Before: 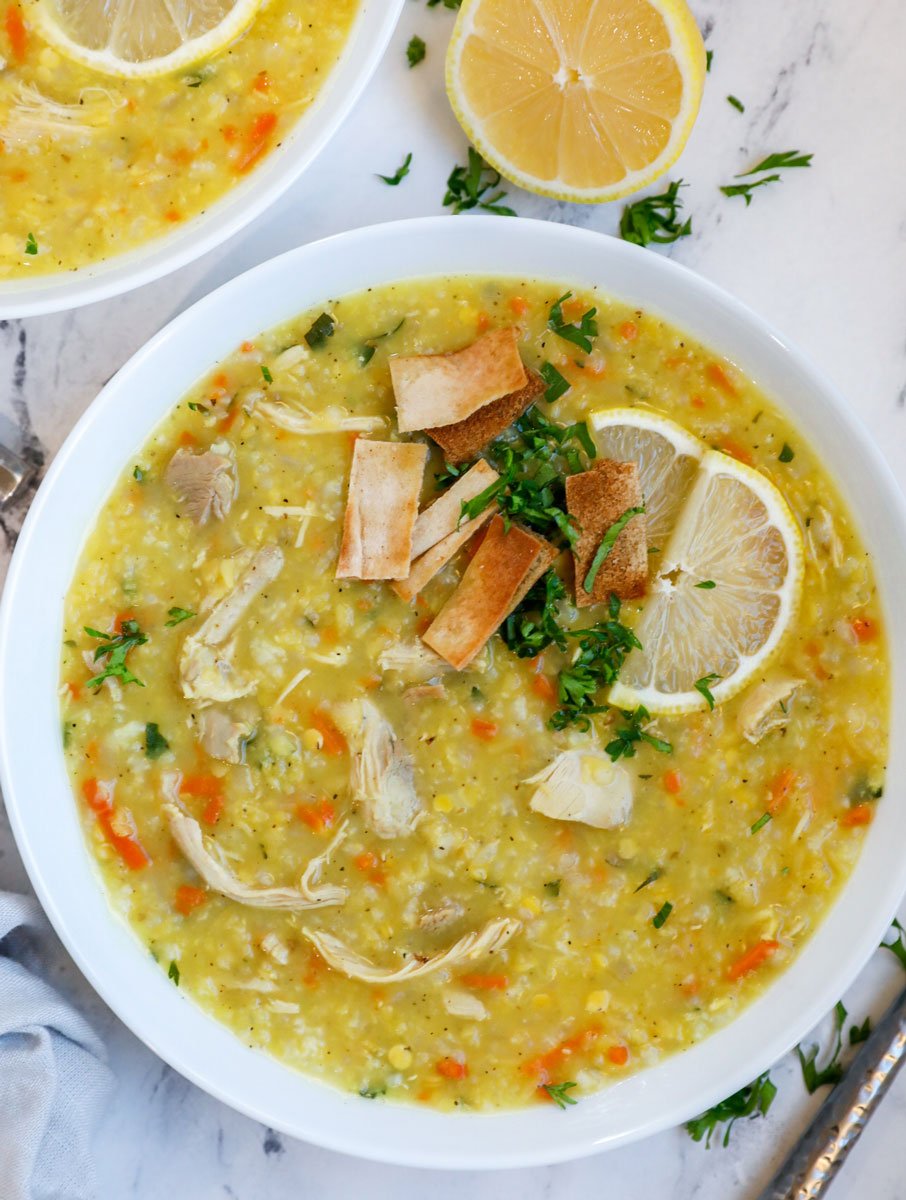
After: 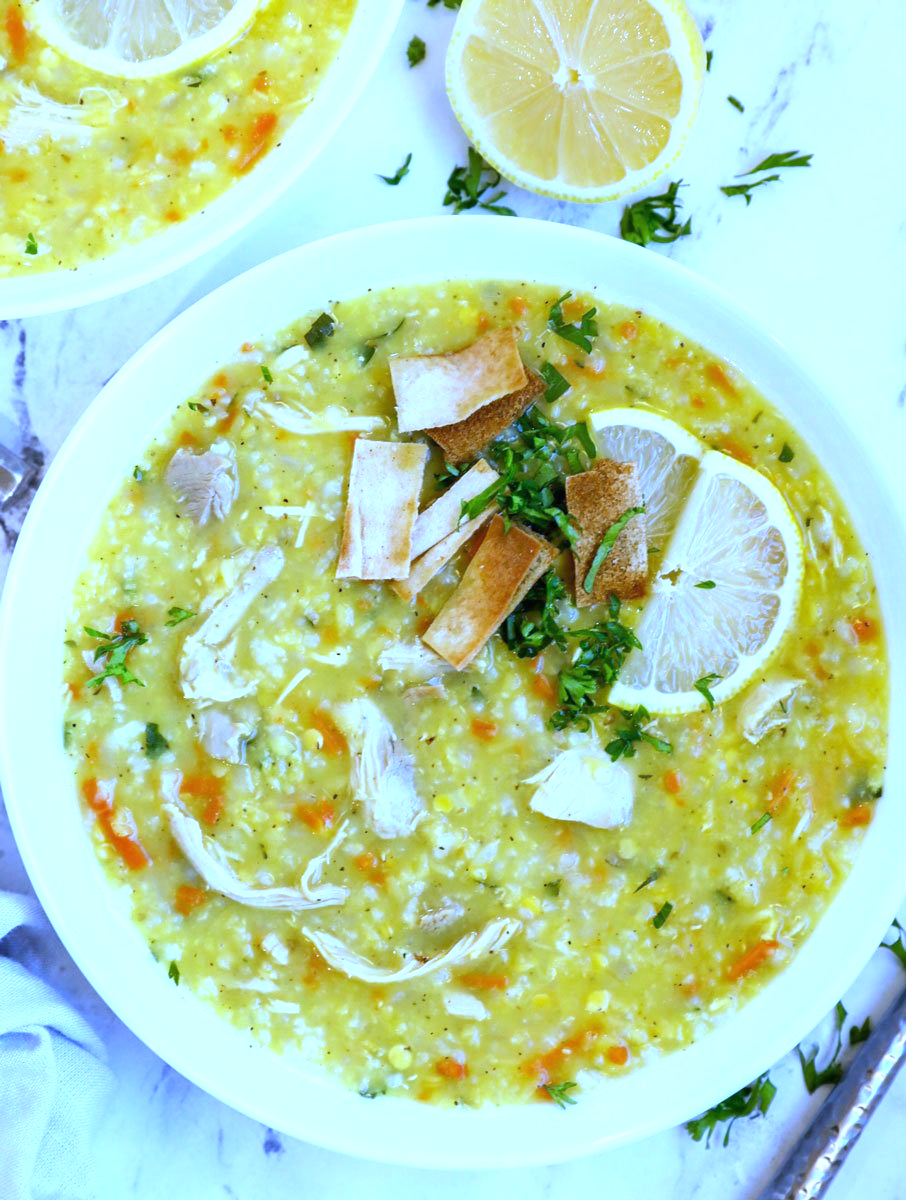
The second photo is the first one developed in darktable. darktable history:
exposure: black level correction 0, exposure 0.7 EV, compensate exposure bias true, compensate highlight preservation false
white balance: red 0.766, blue 1.537
